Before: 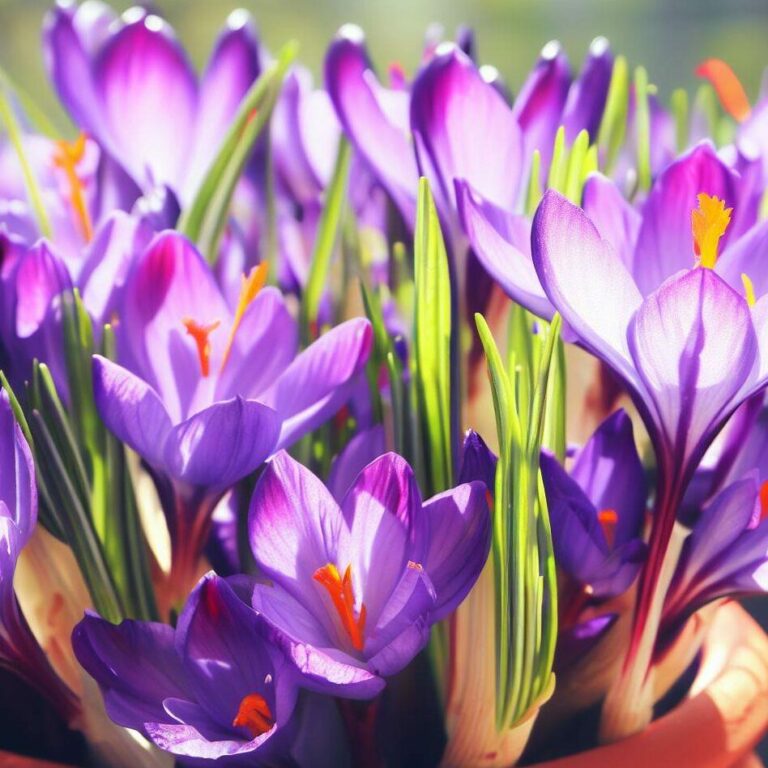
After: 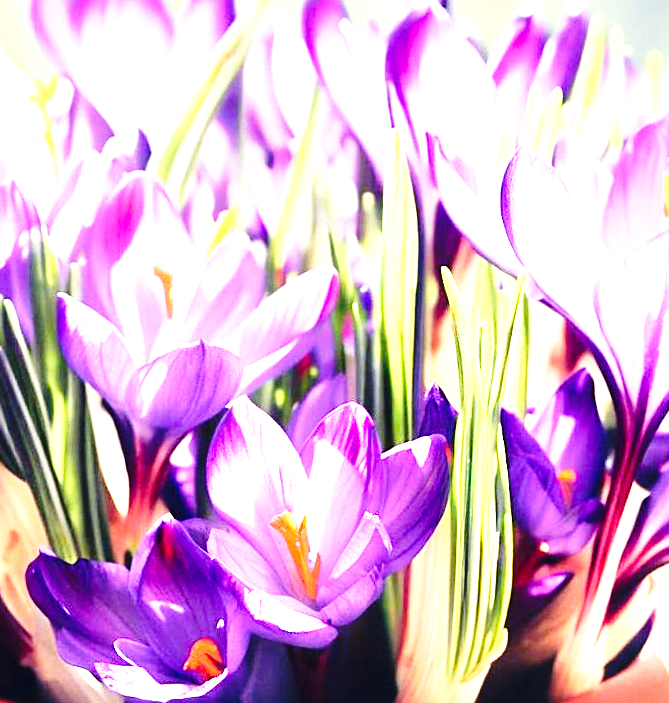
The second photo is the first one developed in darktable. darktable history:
crop: left 6.446%, top 8.188%, right 9.538%, bottom 3.548%
tone equalizer: -8 EV -0.75 EV, -7 EV -0.7 EV, -6 EV -0.6 EV, -5 EV -0.4 EV, -3 EV 0.4 EV, -2 EV 0.6 EV, -1 EV 0.7 EV, +0 EV 0.75 EV, edges refinement/feathering 500, mask exposure compensation -1.57 EV, preserve details no
base curve: curves: ch0 [(0, 0) (0.04, 0.03) (0.133, 0.232) (0.448, 0.748) (0.843, 0.968) (1, 1)], preserve colors none
rotate and perspective: rotation 2.27°, automatic cropping off
sharpen: on, module defaults
exposure: exposure 0.77 EV, compensate highlight preservation false
local contrast: mode bilateral grid, contrast 20, coarseness 50, detail 144%, midtone range 0.2
